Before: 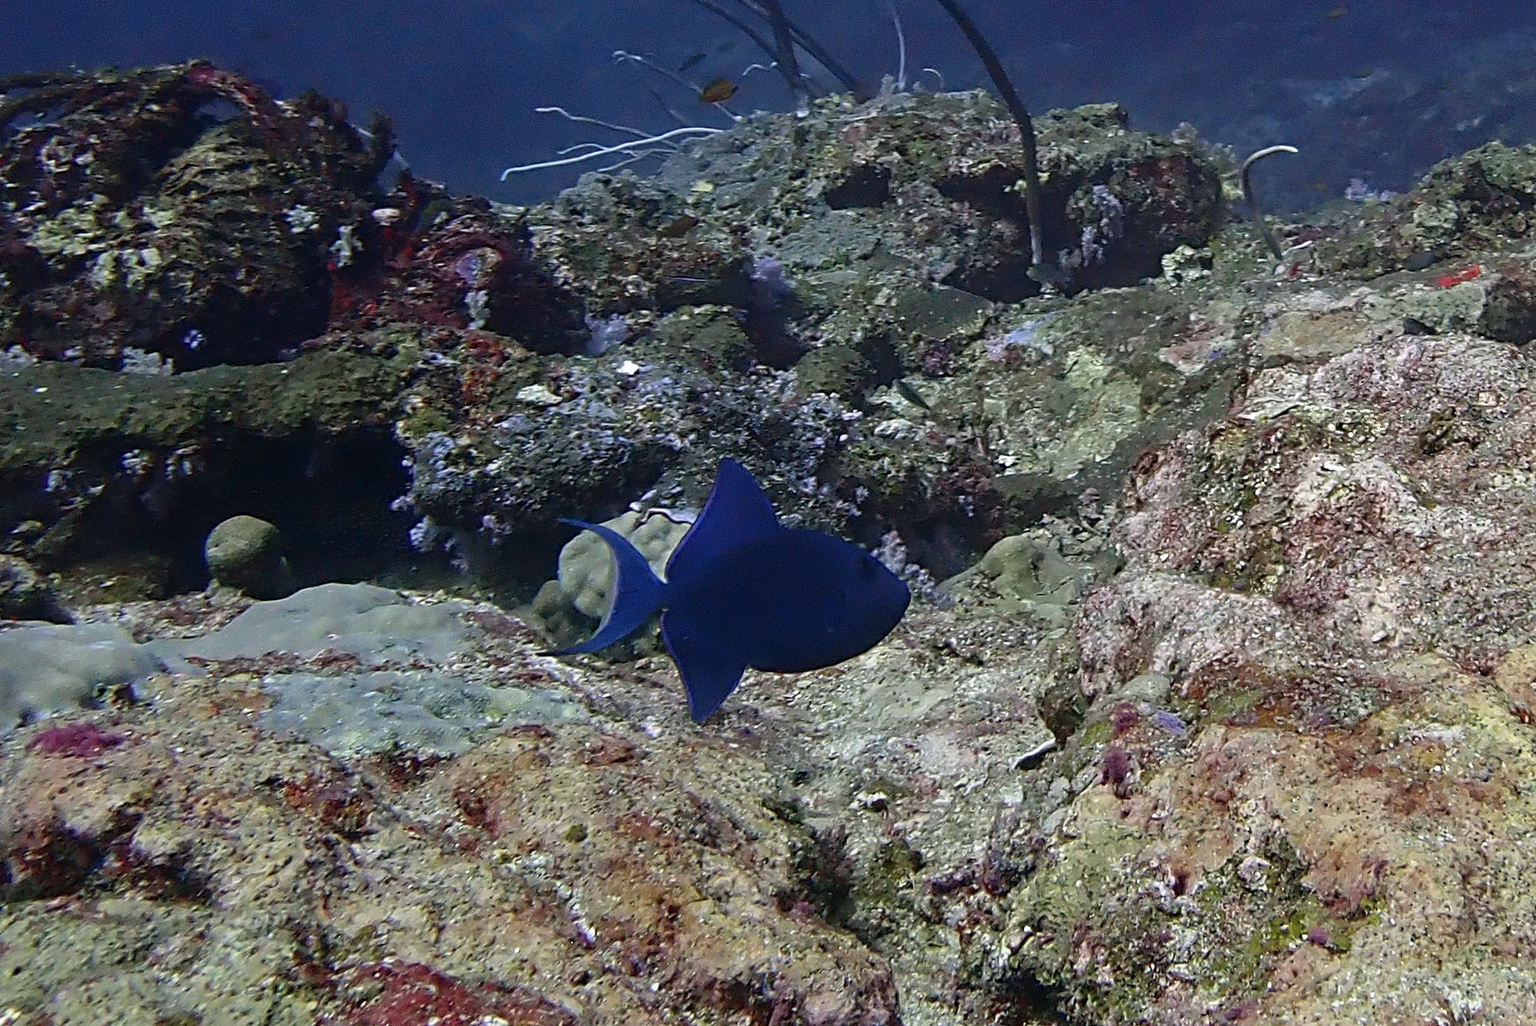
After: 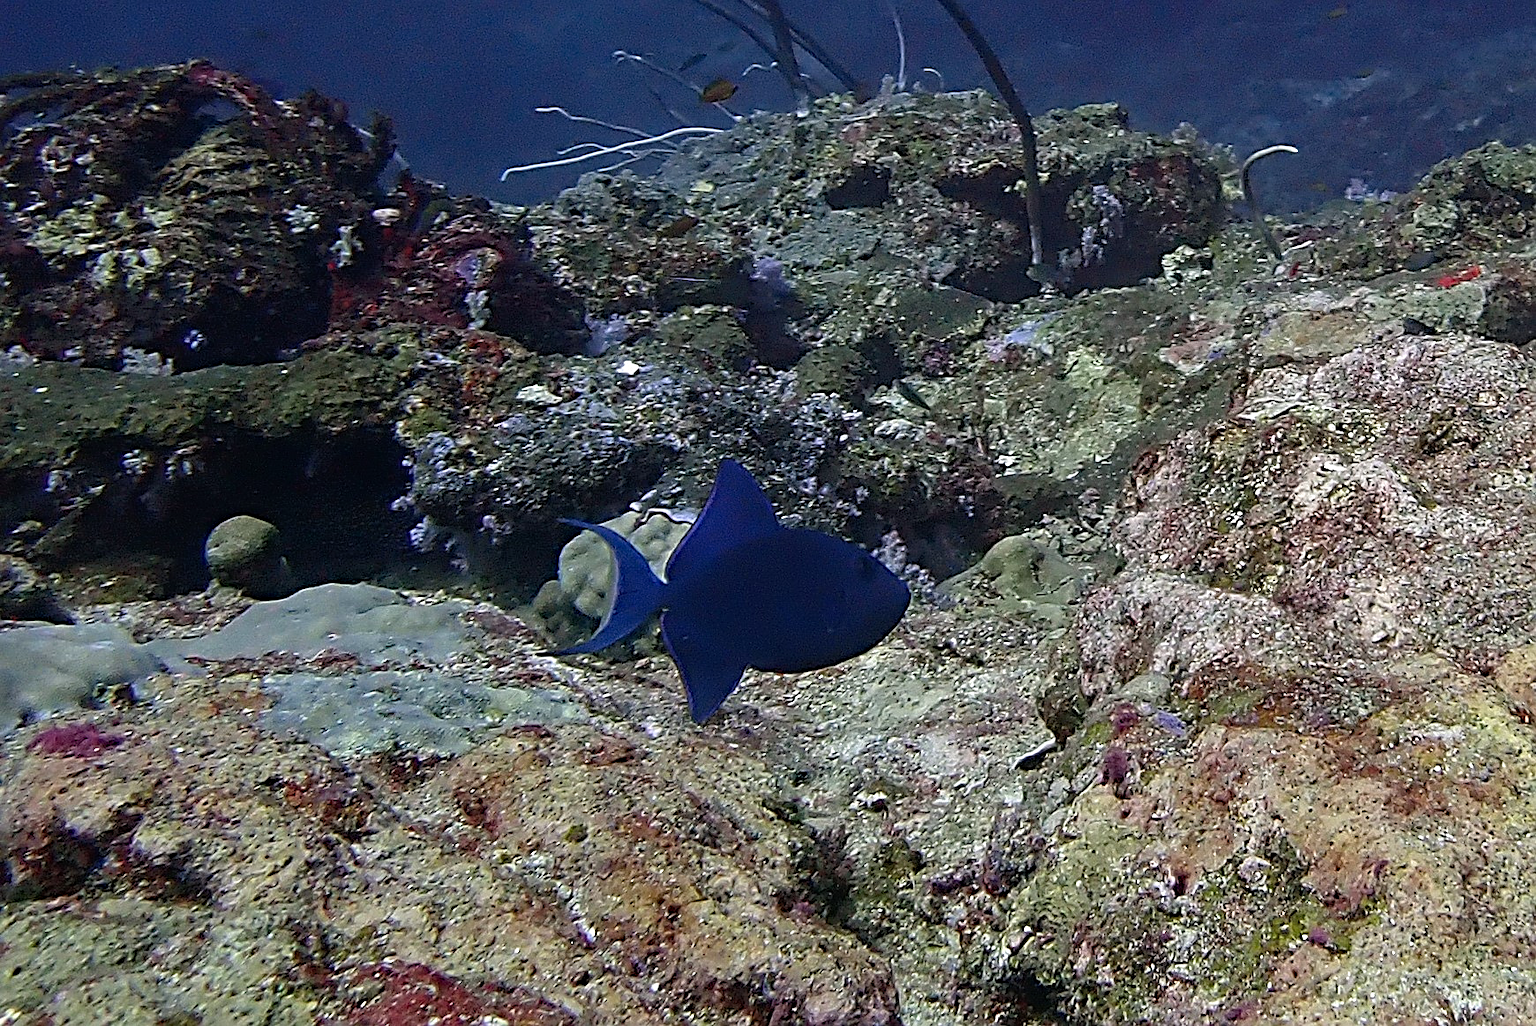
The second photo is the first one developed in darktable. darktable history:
haze removal: compatibility mode true, adaptive false
tone equalizer: -8 EV -0.547 EV, edges refinement/feathering 500, mask exposure compensation -1.57 EV, preserve details no
sharpen: on, module defaults
